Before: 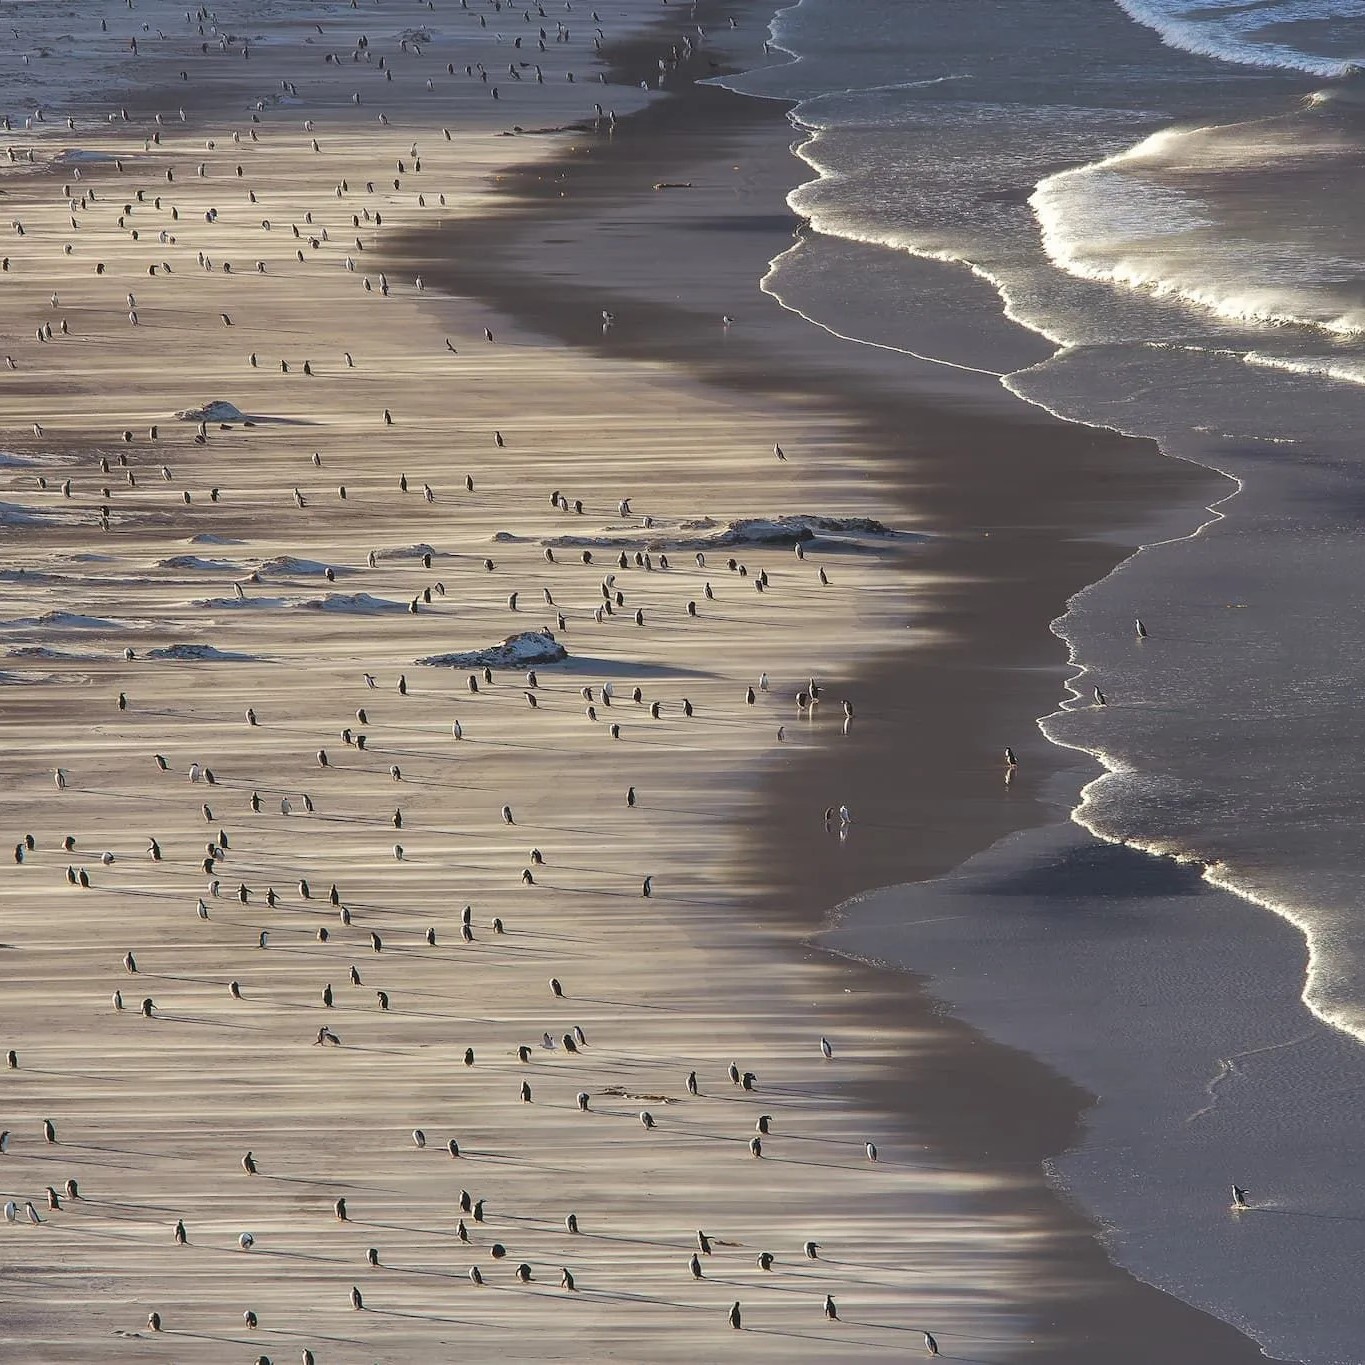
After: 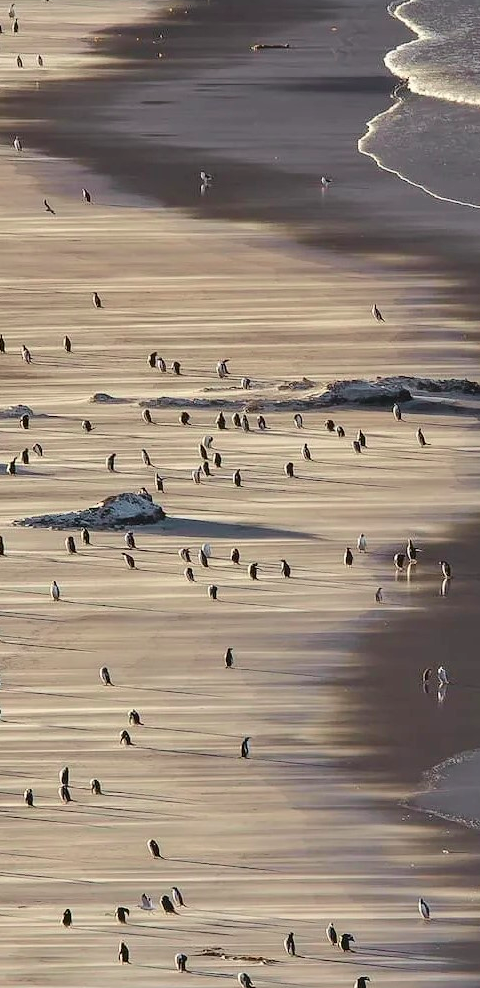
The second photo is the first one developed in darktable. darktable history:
crop and rotate: left 29.476%, top 10.214%, right 35.32%, bottom 17.333%
tone curve: curves: ch0 [(0.003, 0) (0.066, 0.023) (0.149, 0.094) (0.264, 0.238) (0.395, 0.401) (0.517, 0.553) (0.716, 0.743) (0.813, 0.846) (1, 1)]; ch1 [(0, 0) (0.164, 0.115) (0.337, 0.332) (0.39, 0.398) (0.464, 0.461) (0.501, 0.5) (0.521, 0.529) (0.571, 0.588) (0.652, 0.681) (0.733, 0.749) (0.811, 0.796) (1, 1)]; ch2 [(0, 0) (0.337, 0.382) (0.464, 0.476) (0.501, 0.502) (0.527, 0.54) (0.556, 0.567) (0.6, 0.59) (0.687, 0.675) (1, 1)], color space Lab, independent channels, preserve colors none
